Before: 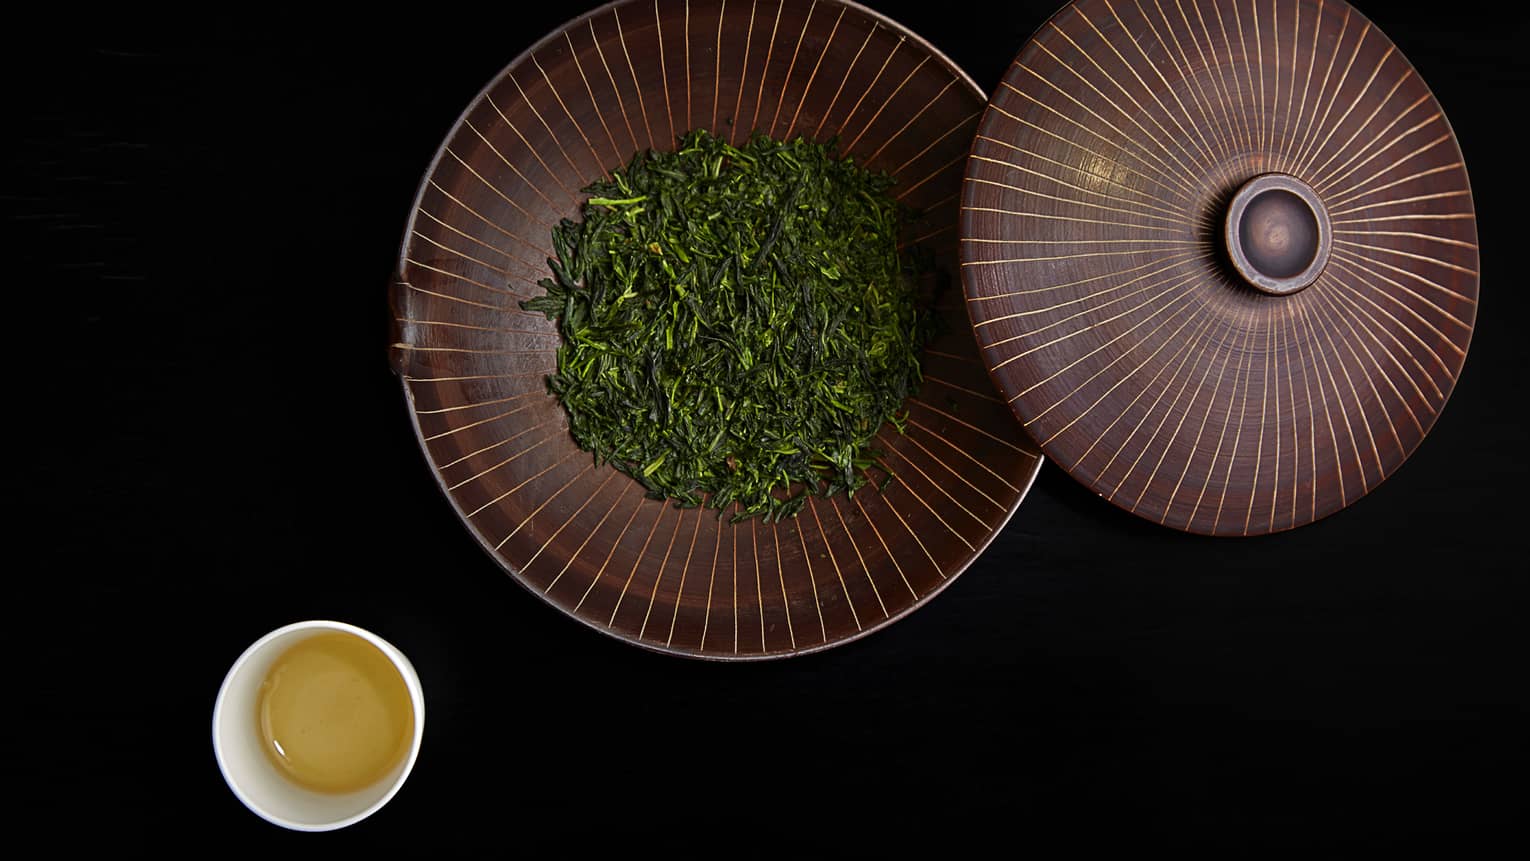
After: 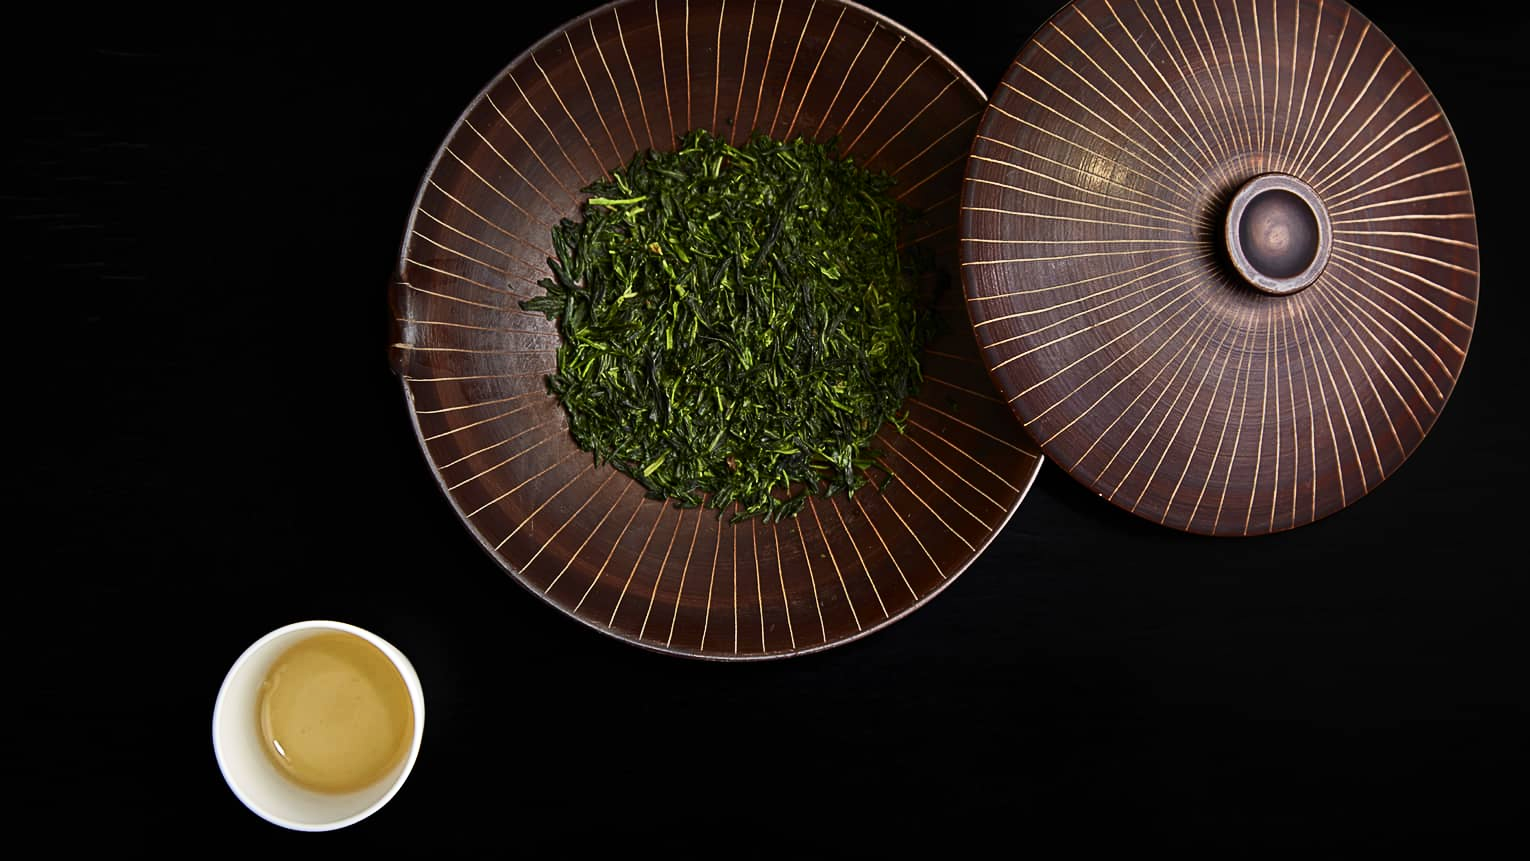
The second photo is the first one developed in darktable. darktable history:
contrast brightness saturation: contrast 0.244, brightness 0.09
